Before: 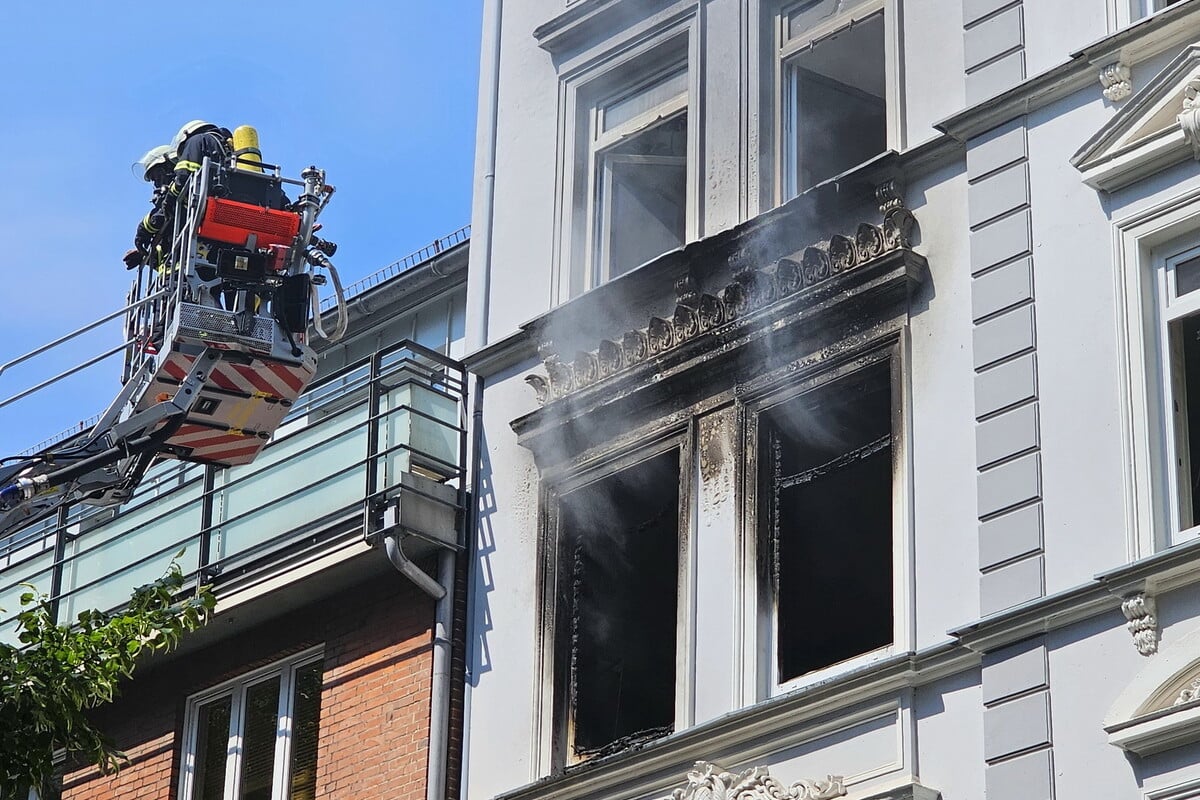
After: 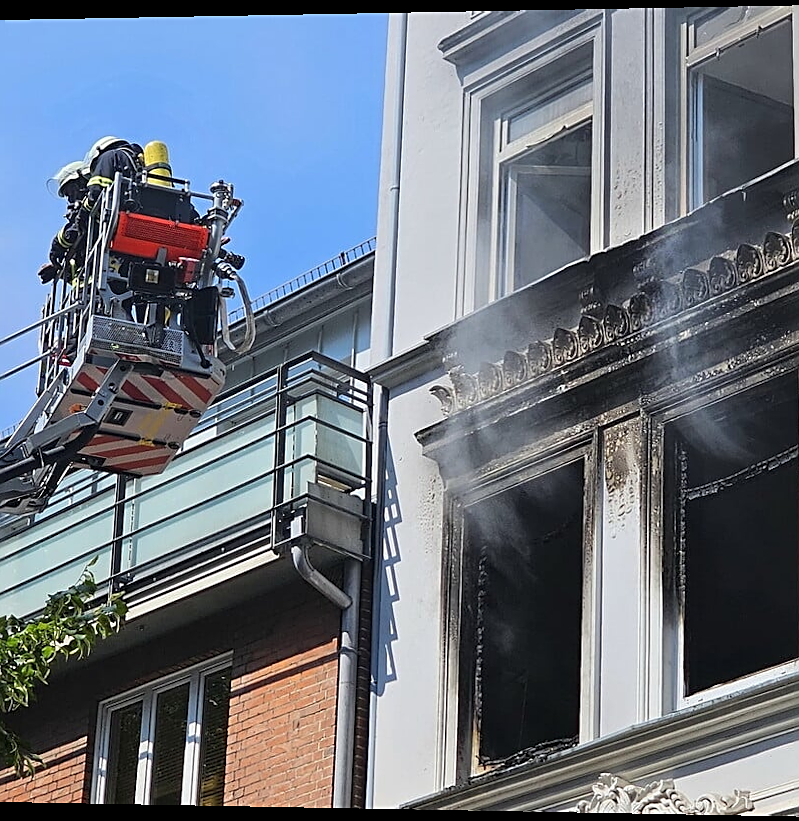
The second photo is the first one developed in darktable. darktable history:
rotate and perspective: lens shift (horizontal) -0.055, automatic cropping off
crop and rotate: left 6.617%, right 26.717%
sharpen: on, module defaults
